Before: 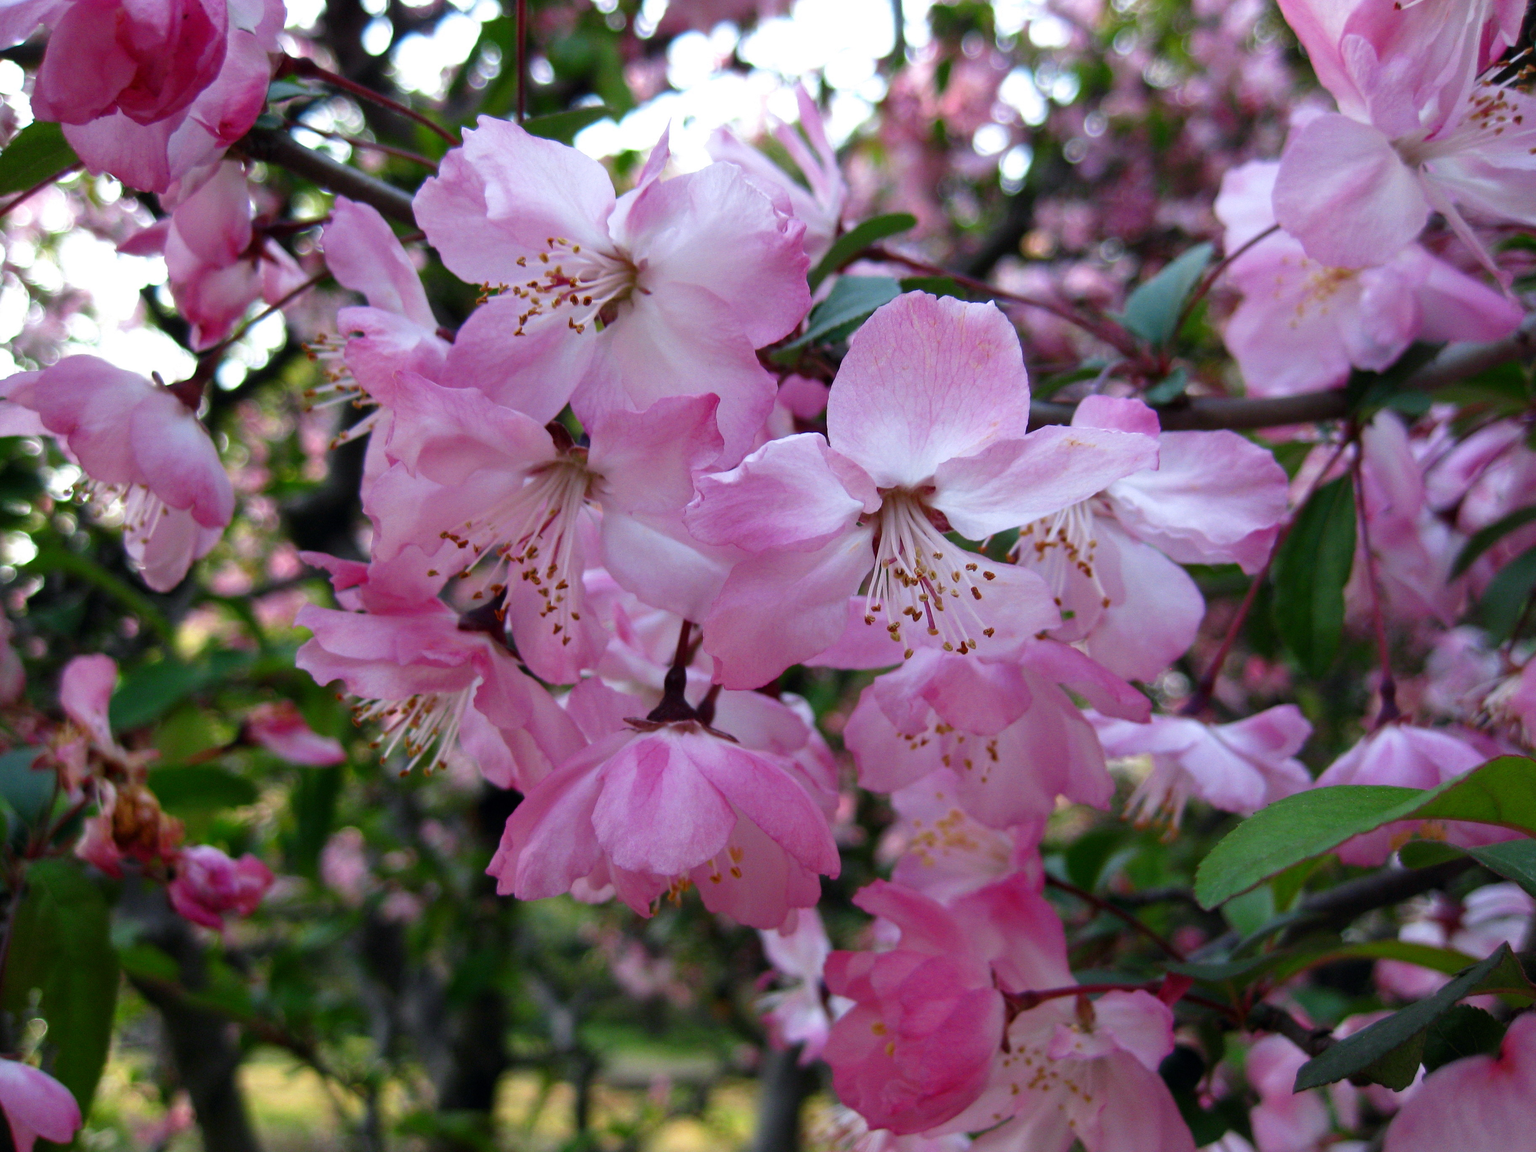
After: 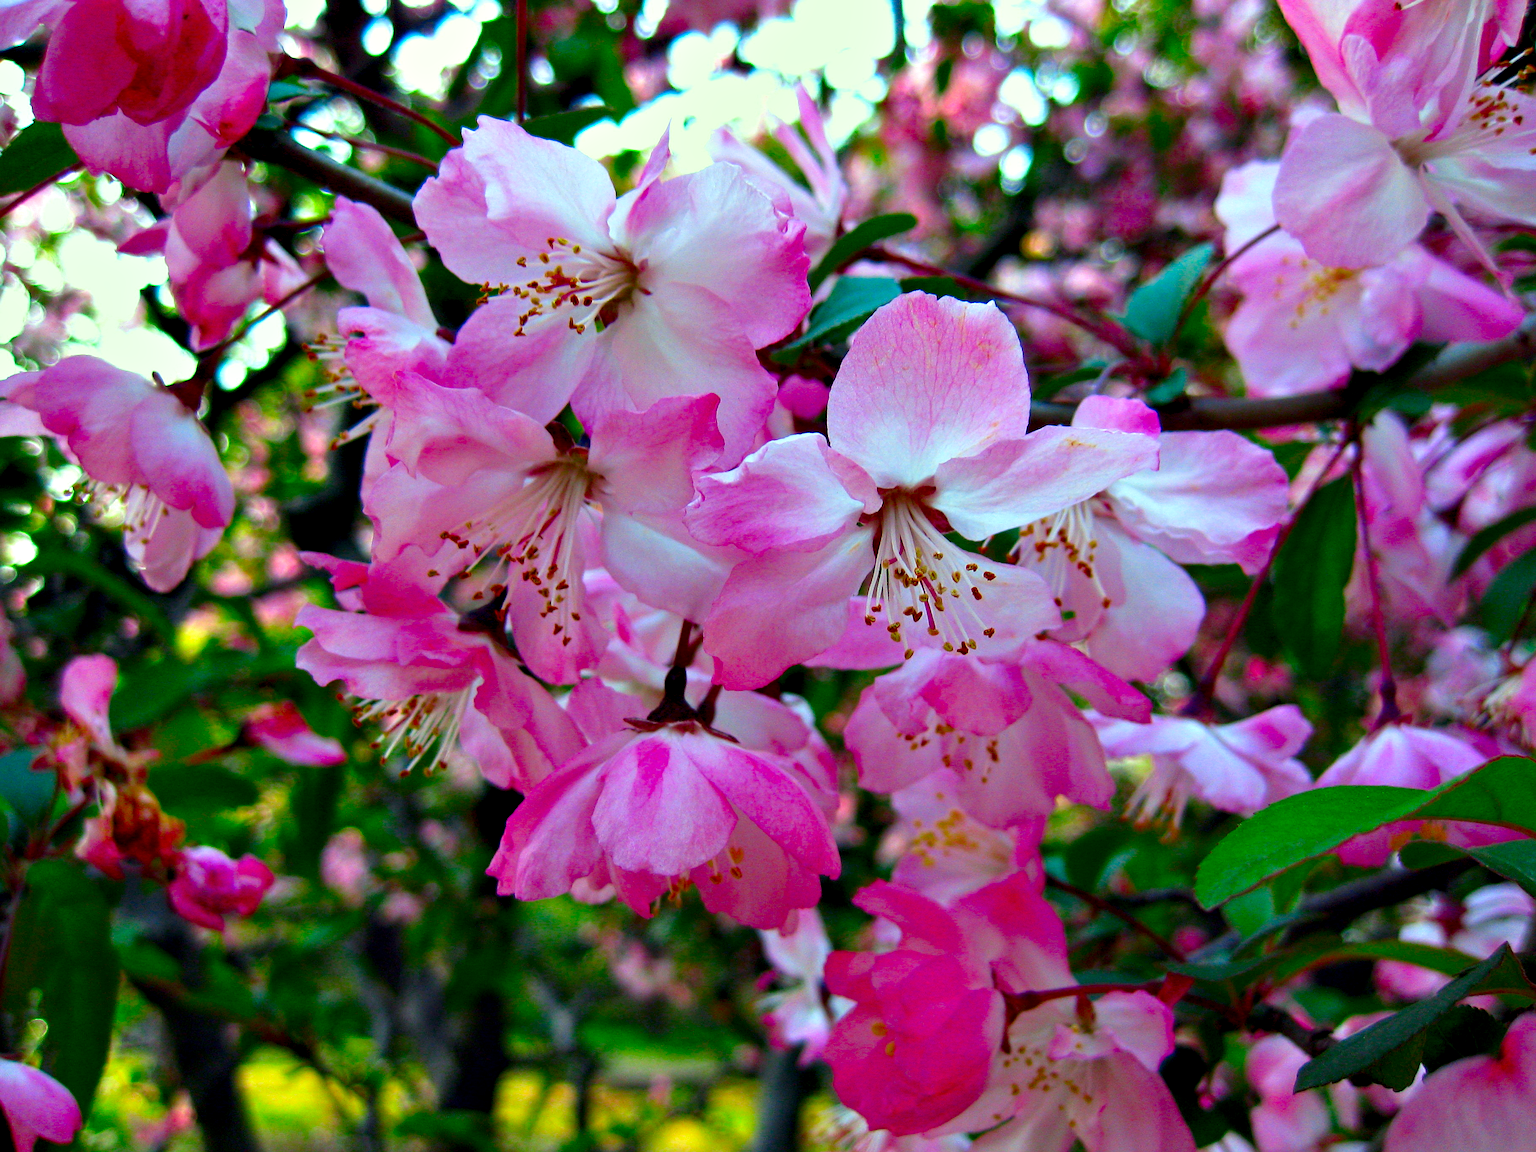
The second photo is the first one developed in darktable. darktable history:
contrast equalizer: octaves 7, y [[0.528, 0.548, 0.563, 0.562, 0.546, 0.526], [0.55 ×6], [0 ×6], [0 ×6], [0 ×6]]
sharpen: on, module defaults
color correction: highlights a* -10.77, highlights b* 9.8, saturation 1.72
